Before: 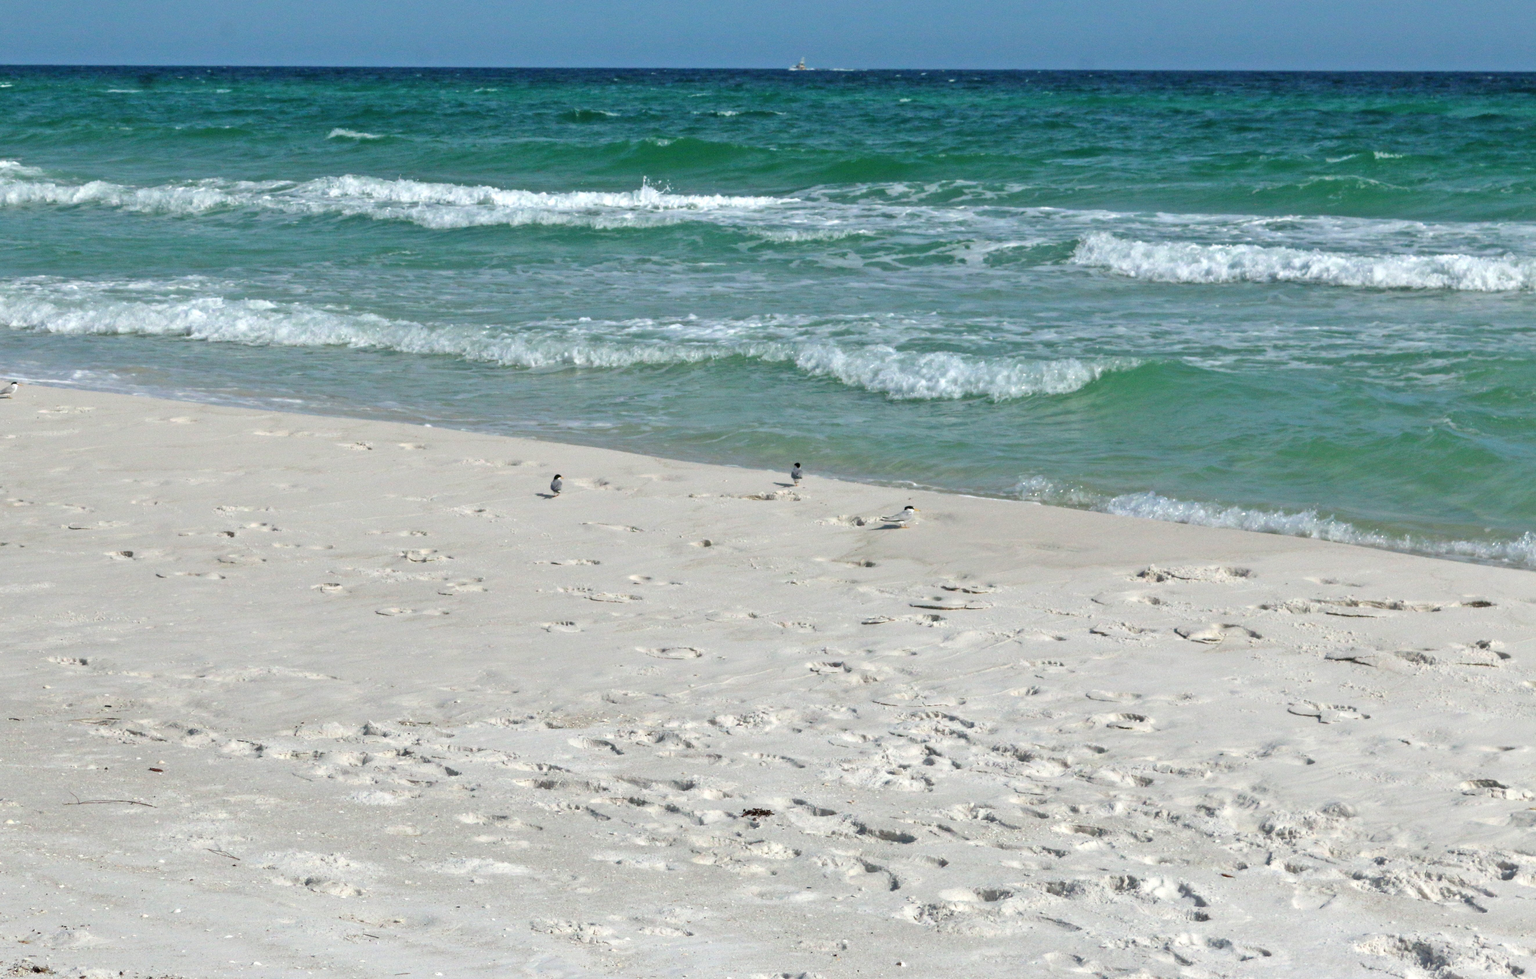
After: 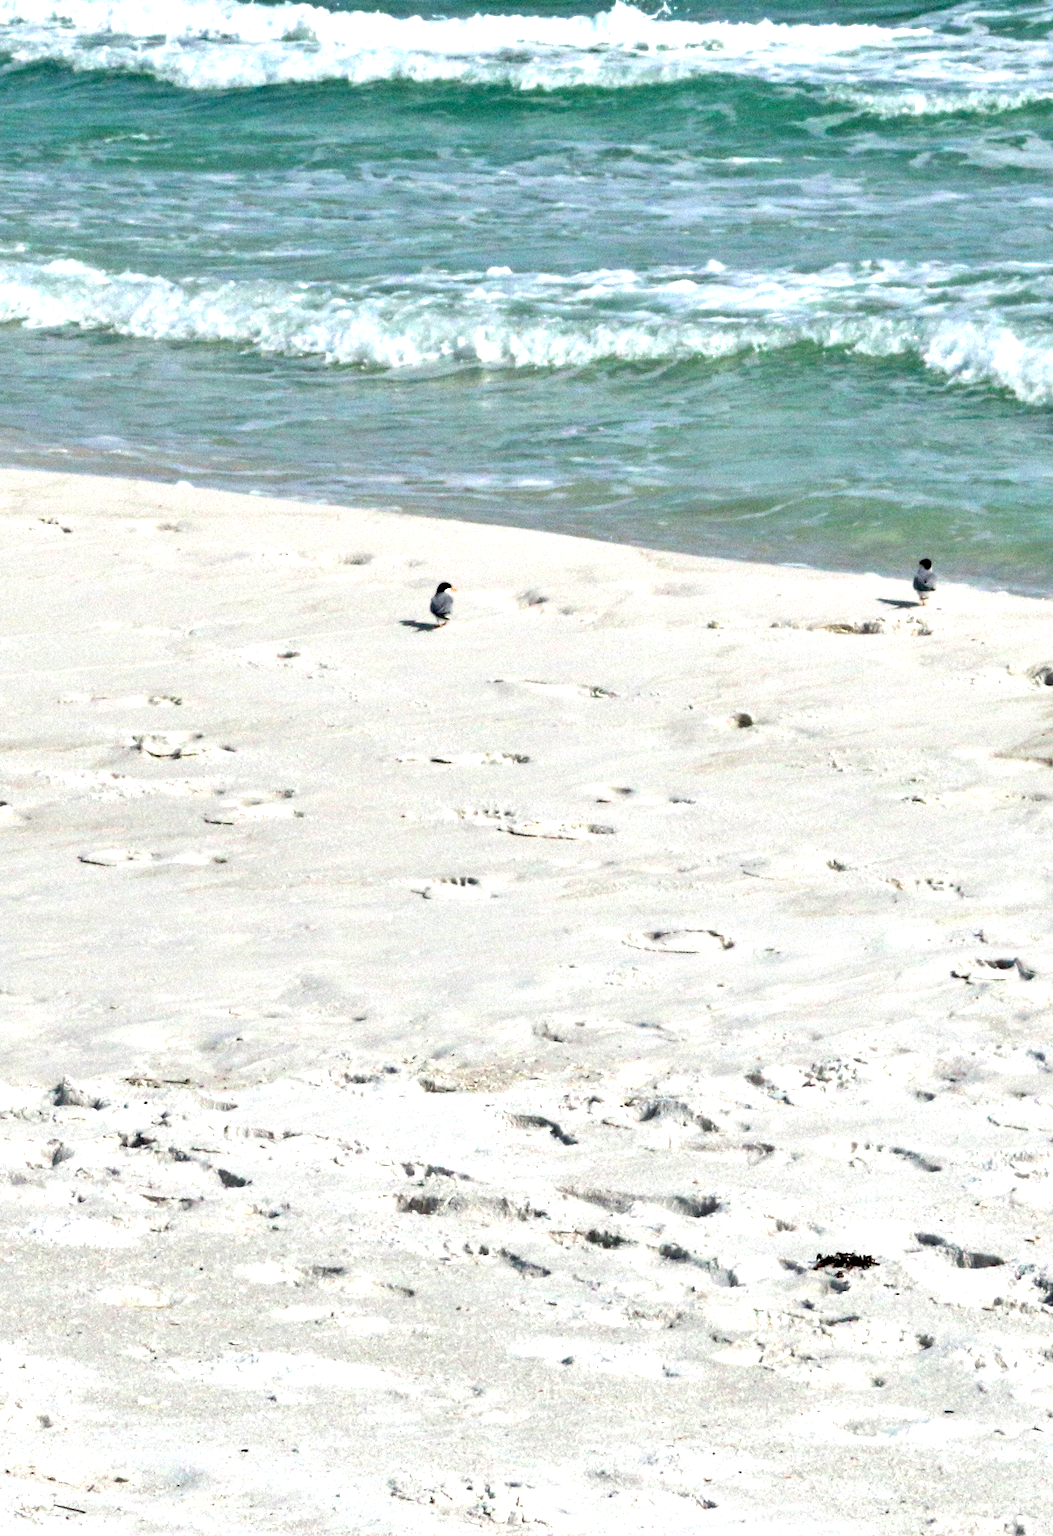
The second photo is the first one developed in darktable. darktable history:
crop and rotate: left 21.902%, top 18.836%, right 43.926%, bottom 2.986%
exposure: exposure 0.693 EV, compensate highlight preservation false
contrast equalizer: y [[0.6 ×6], [0.55 ×6], [0 ×6], [0 ×6], [0 ×6]]
